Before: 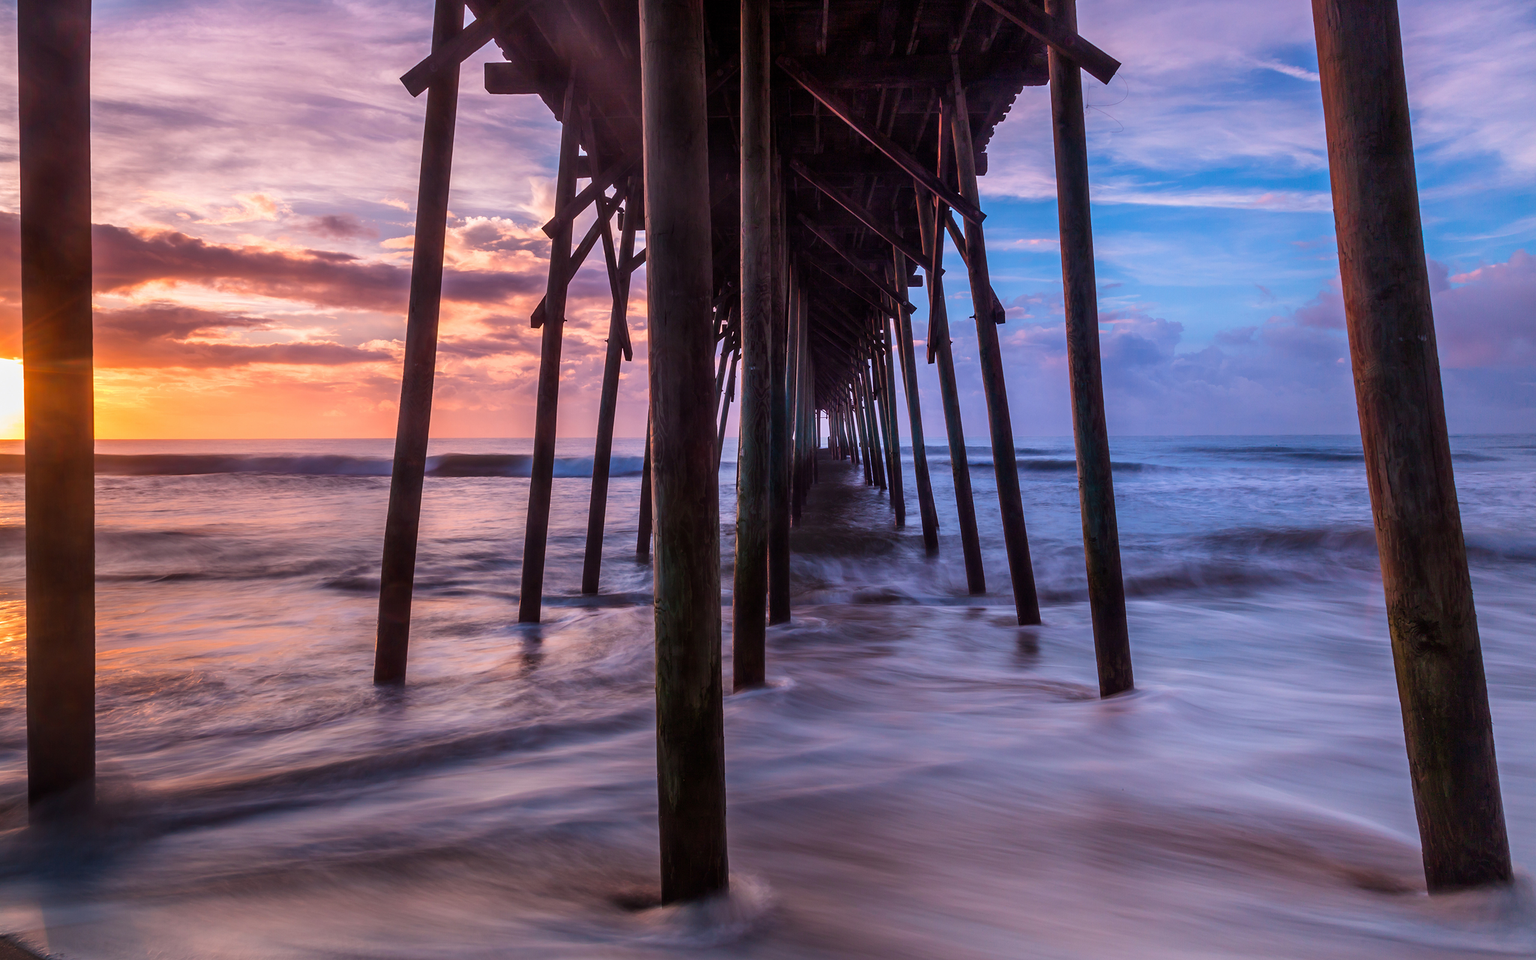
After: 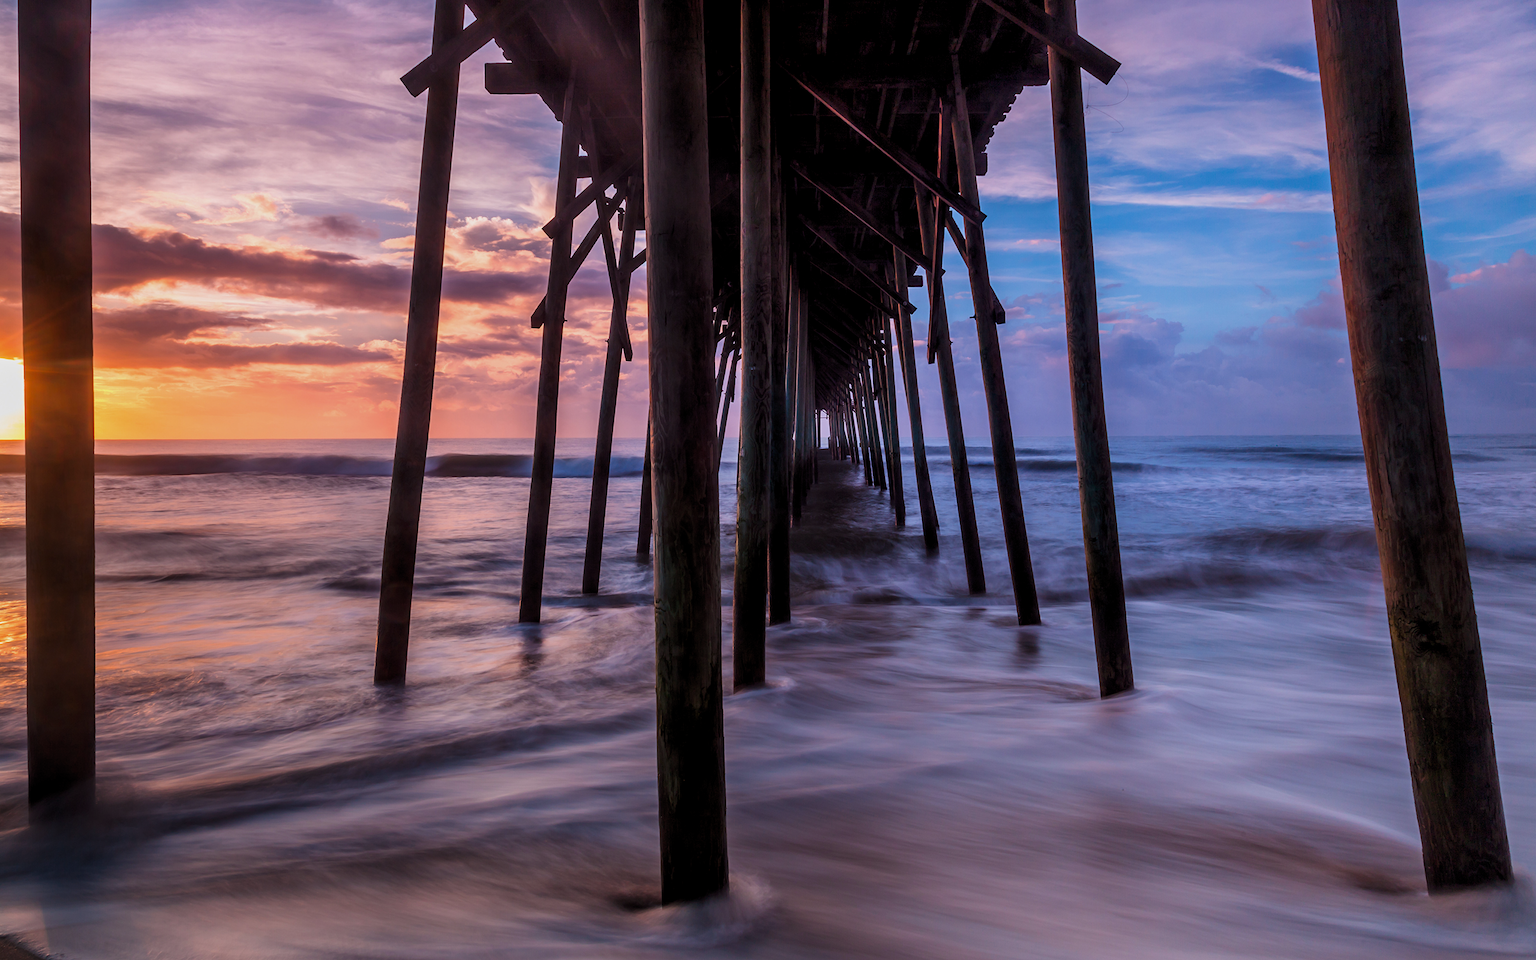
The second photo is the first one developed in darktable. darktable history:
levels: levels [0.026, 0.507, 0.987]
exposure: exposure -0.261 EV, compensate exposure bias true, compensate highlight preservation false
